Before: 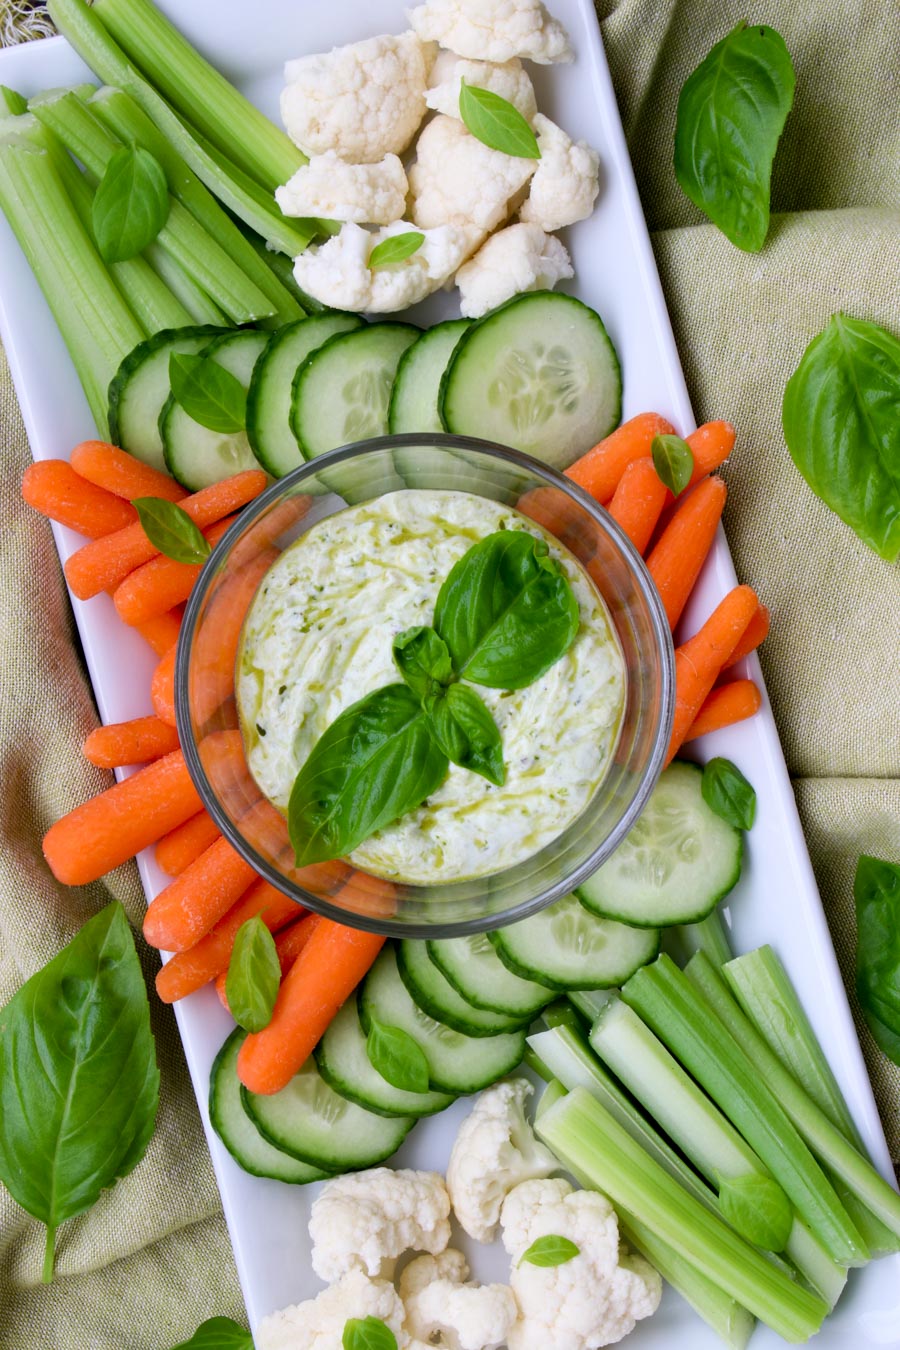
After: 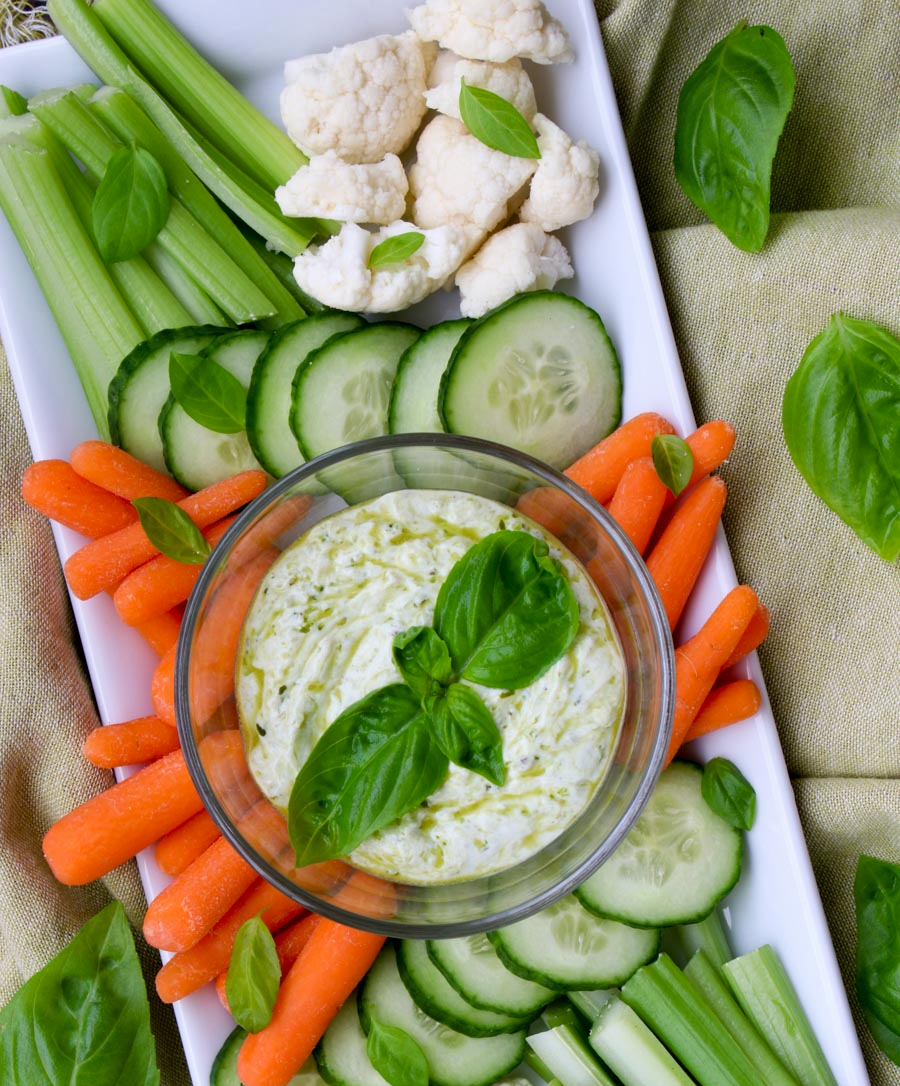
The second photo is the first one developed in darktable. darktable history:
crop: bottom 19.542%
shadows and highlights: shadows 48.06, highlights -42.05, soften with gaussian
